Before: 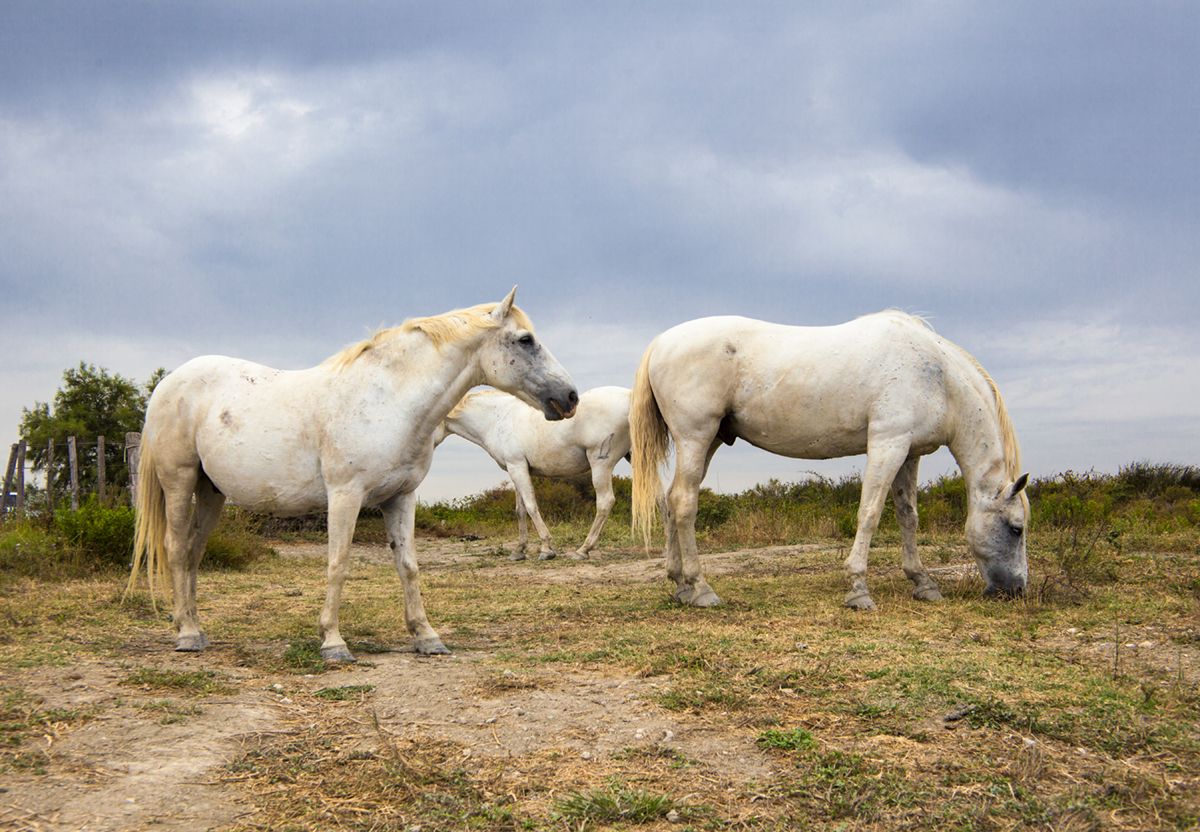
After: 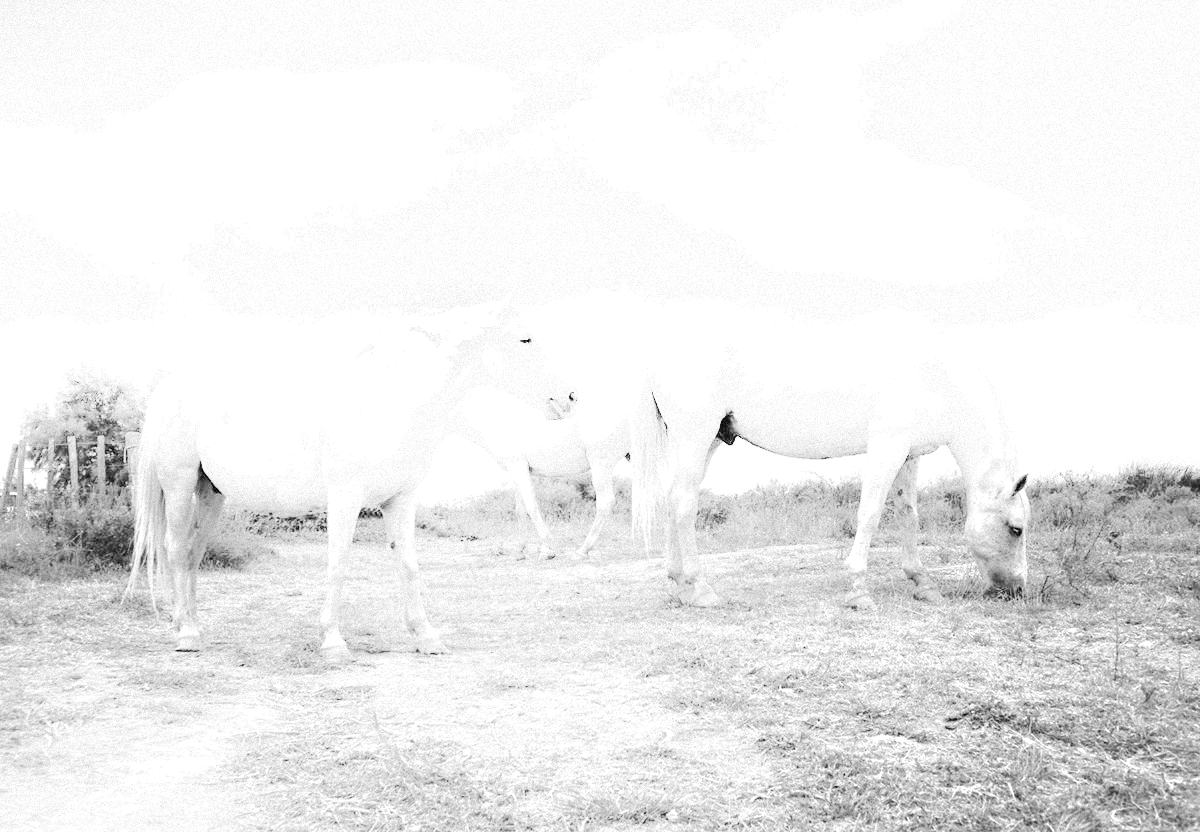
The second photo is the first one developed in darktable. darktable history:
shadows and highlights: shadows -54.3, highlights 86.09, soften with gaussian
color balance: contrast fulcrum 17.78%
grain: mid-tones bias 0%
color correction: highlights b* 3
exposure: black level correction 0, exposure 1.1 EV, compensate exposure bias true, compensate highlight preservation false
monochrome: on, module defaults
